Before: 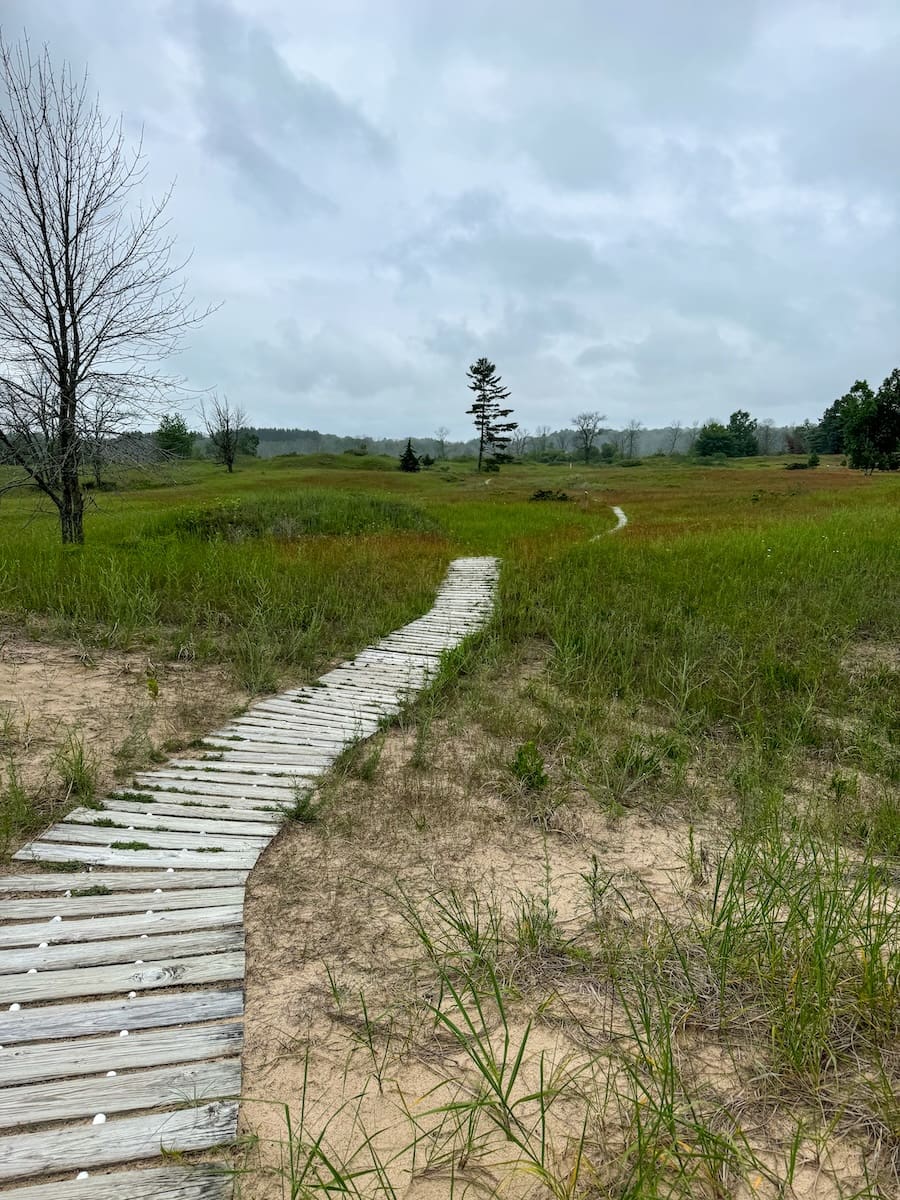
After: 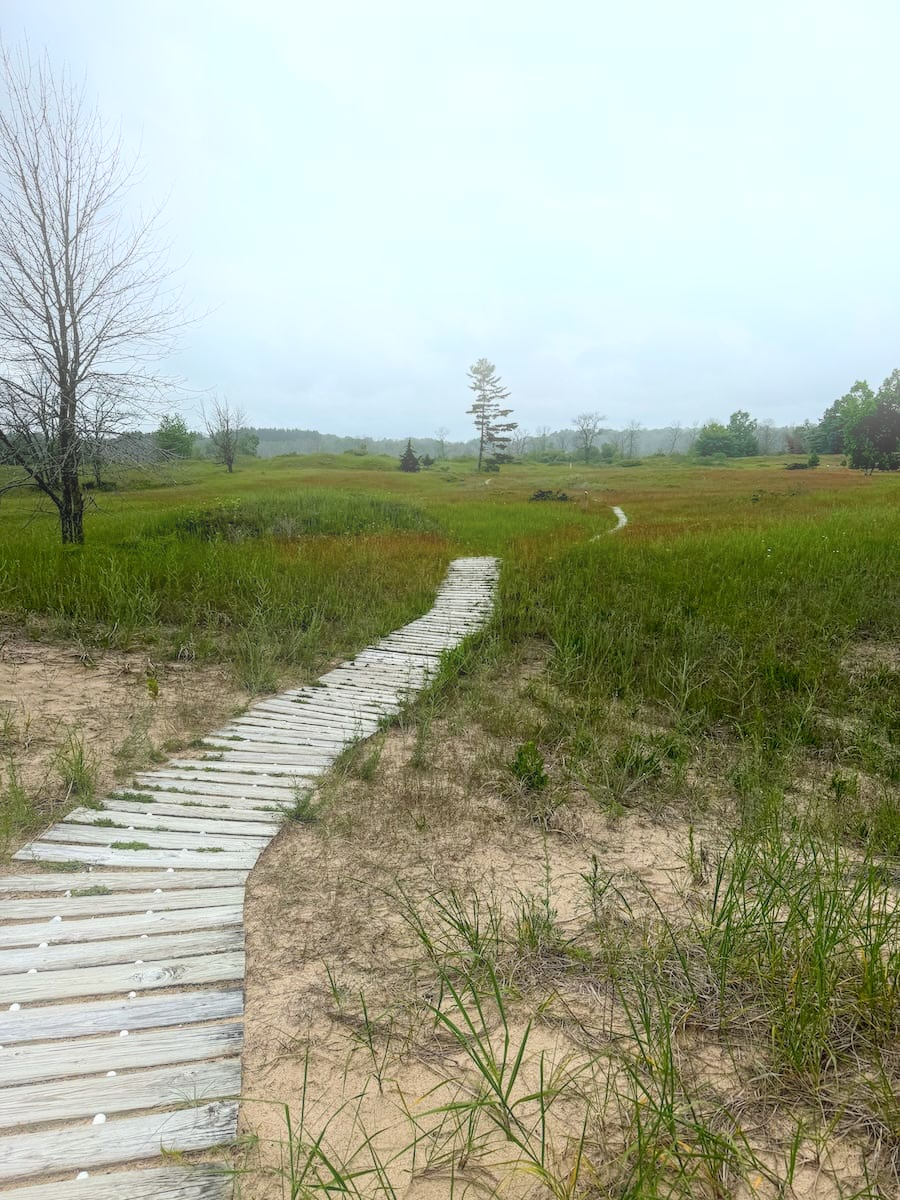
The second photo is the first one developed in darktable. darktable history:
bloom: on, module defaults
exposure: black level correction 0.002, exposure -0.1 EV, compensate highlight preservation false
